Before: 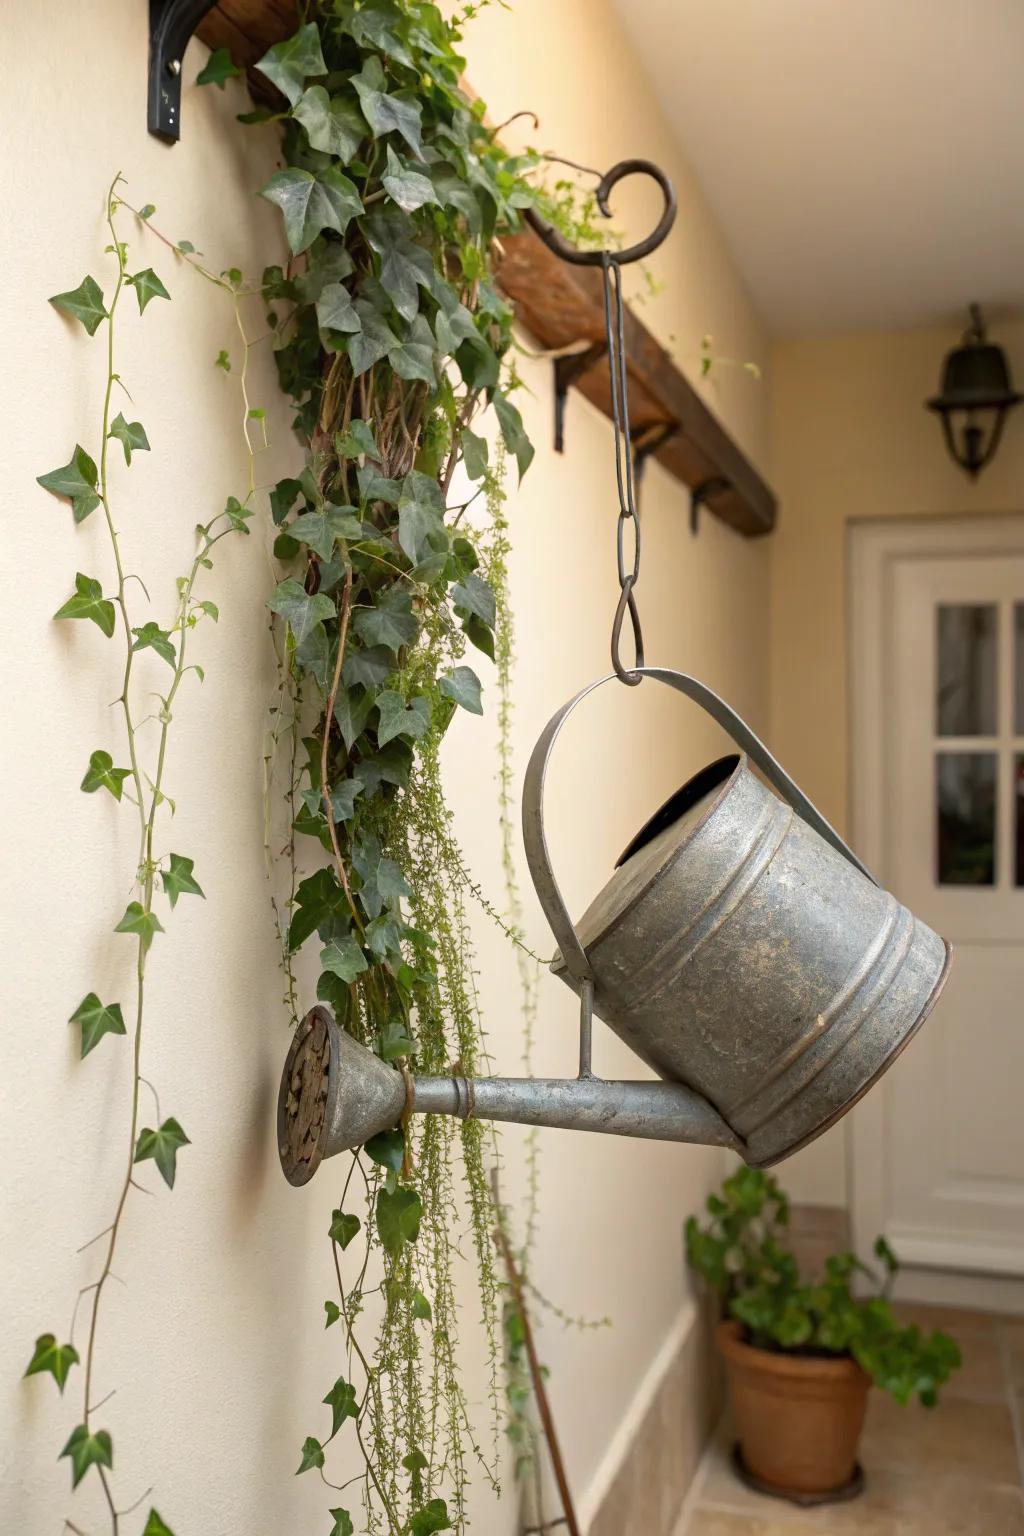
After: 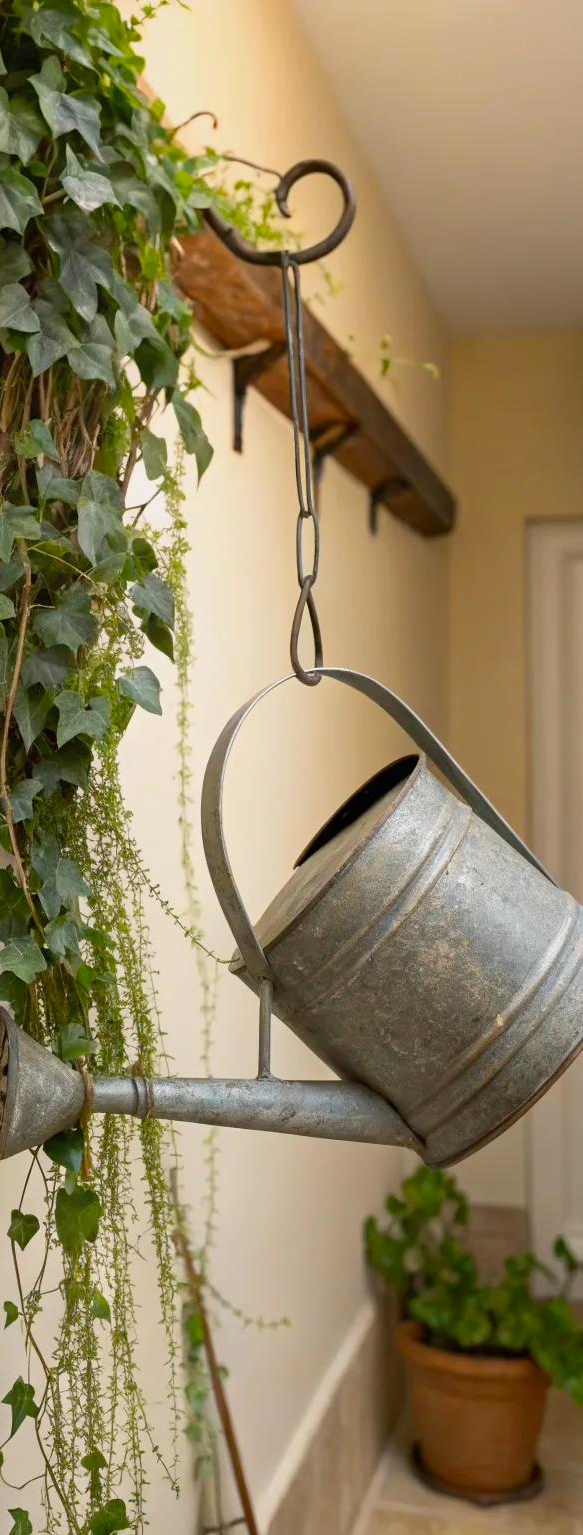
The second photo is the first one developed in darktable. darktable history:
crop: left 31.426%, top 0%, right 11.576%
color balance rgb: shadows lift › luminance -10.352%, shadows lift › chroma 0.969%, shadows lift › hue 113.01°, perceptual saturation grading › global saturation 18.144%, global vibrance -16.405%, contrast -5.874%
